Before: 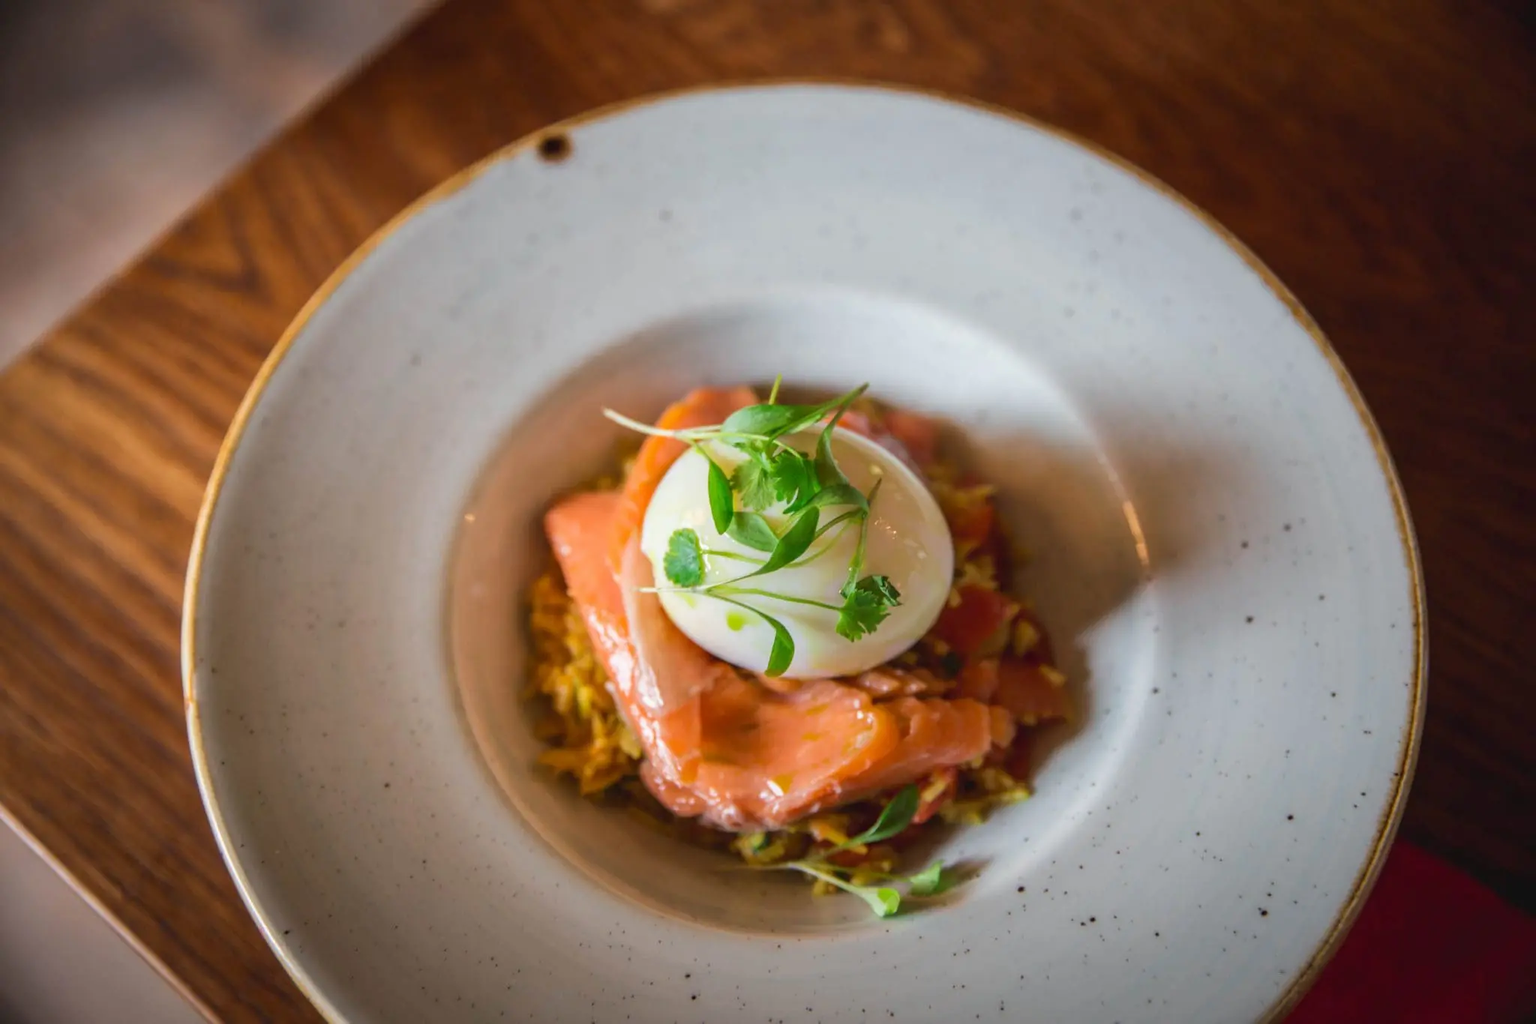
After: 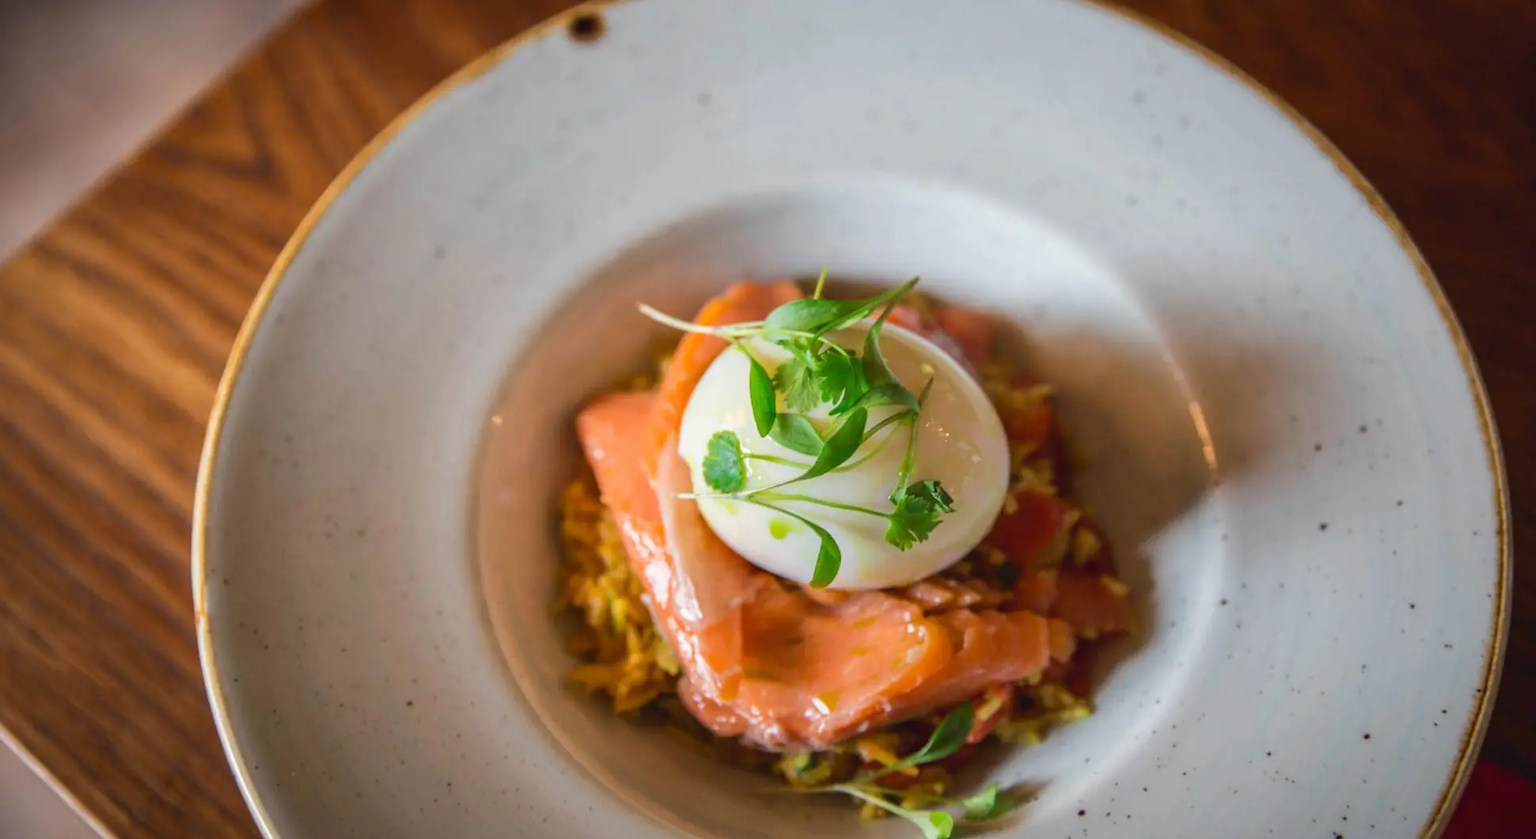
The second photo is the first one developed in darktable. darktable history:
crop and rotate: angle 0.066°, top 11.928%, right 5.413%, bottom 10.611%
